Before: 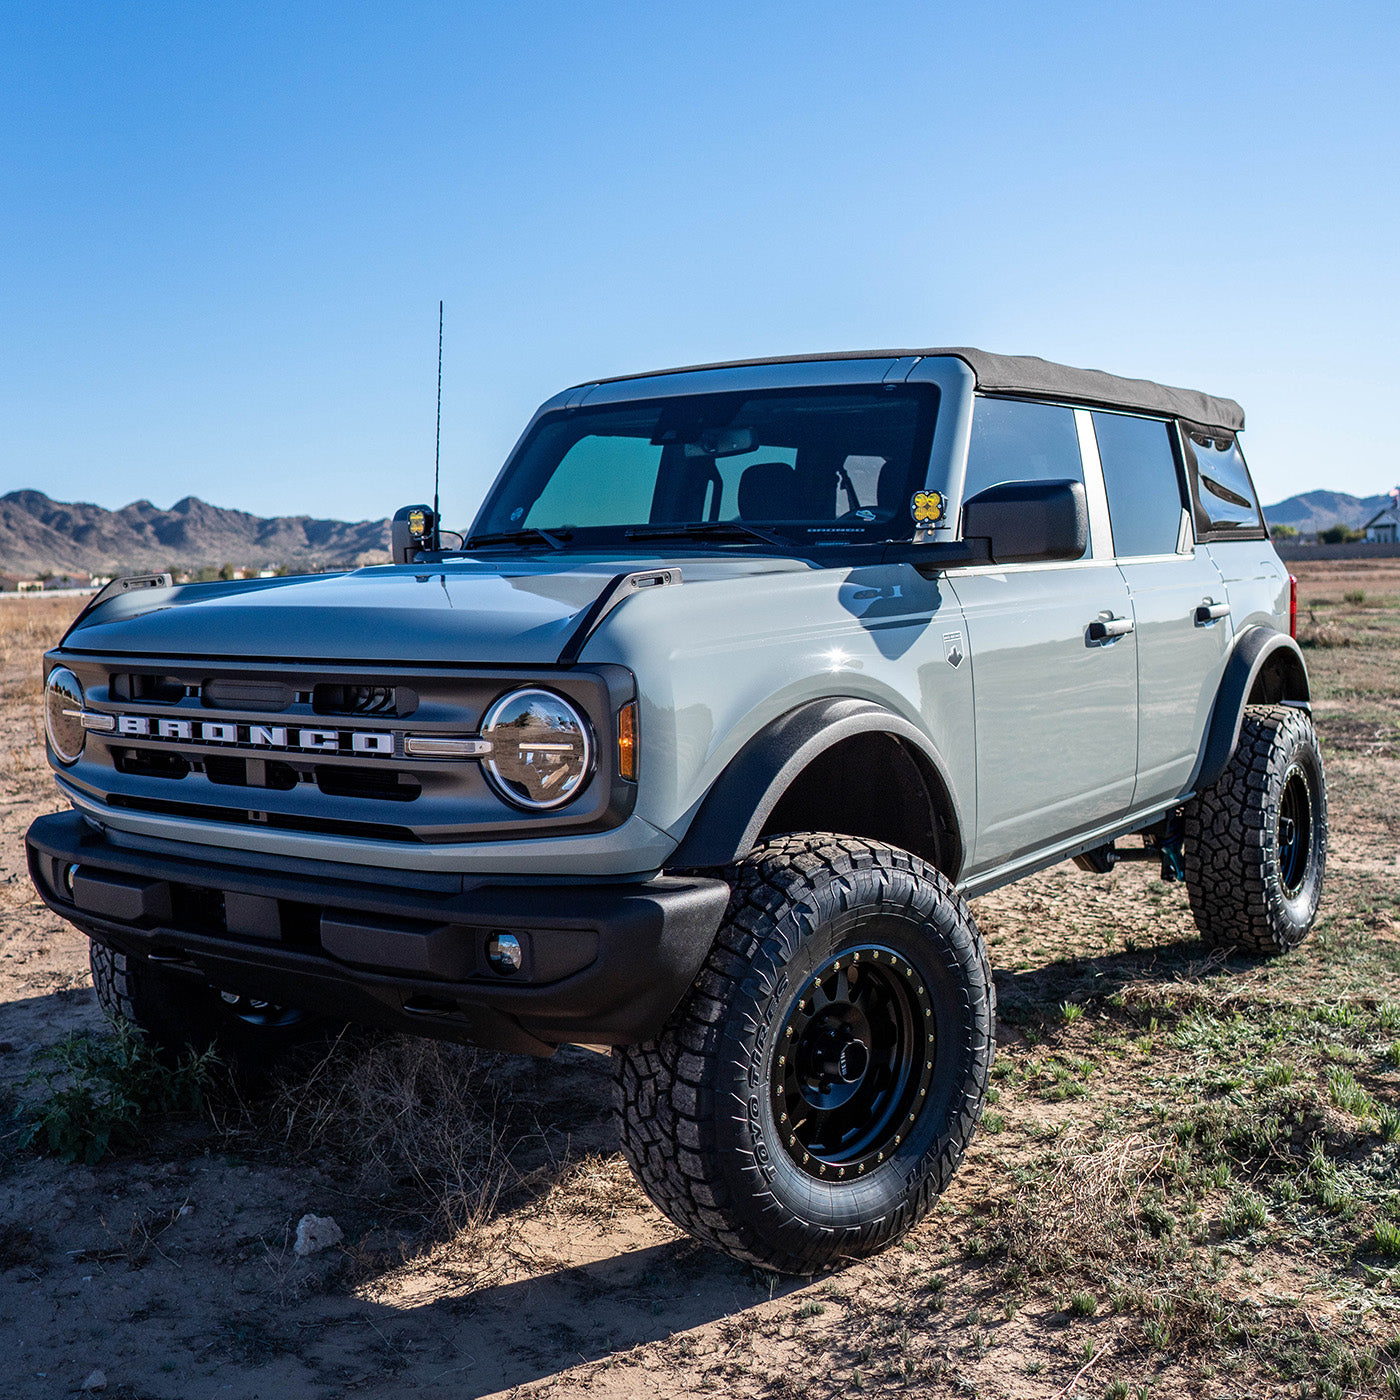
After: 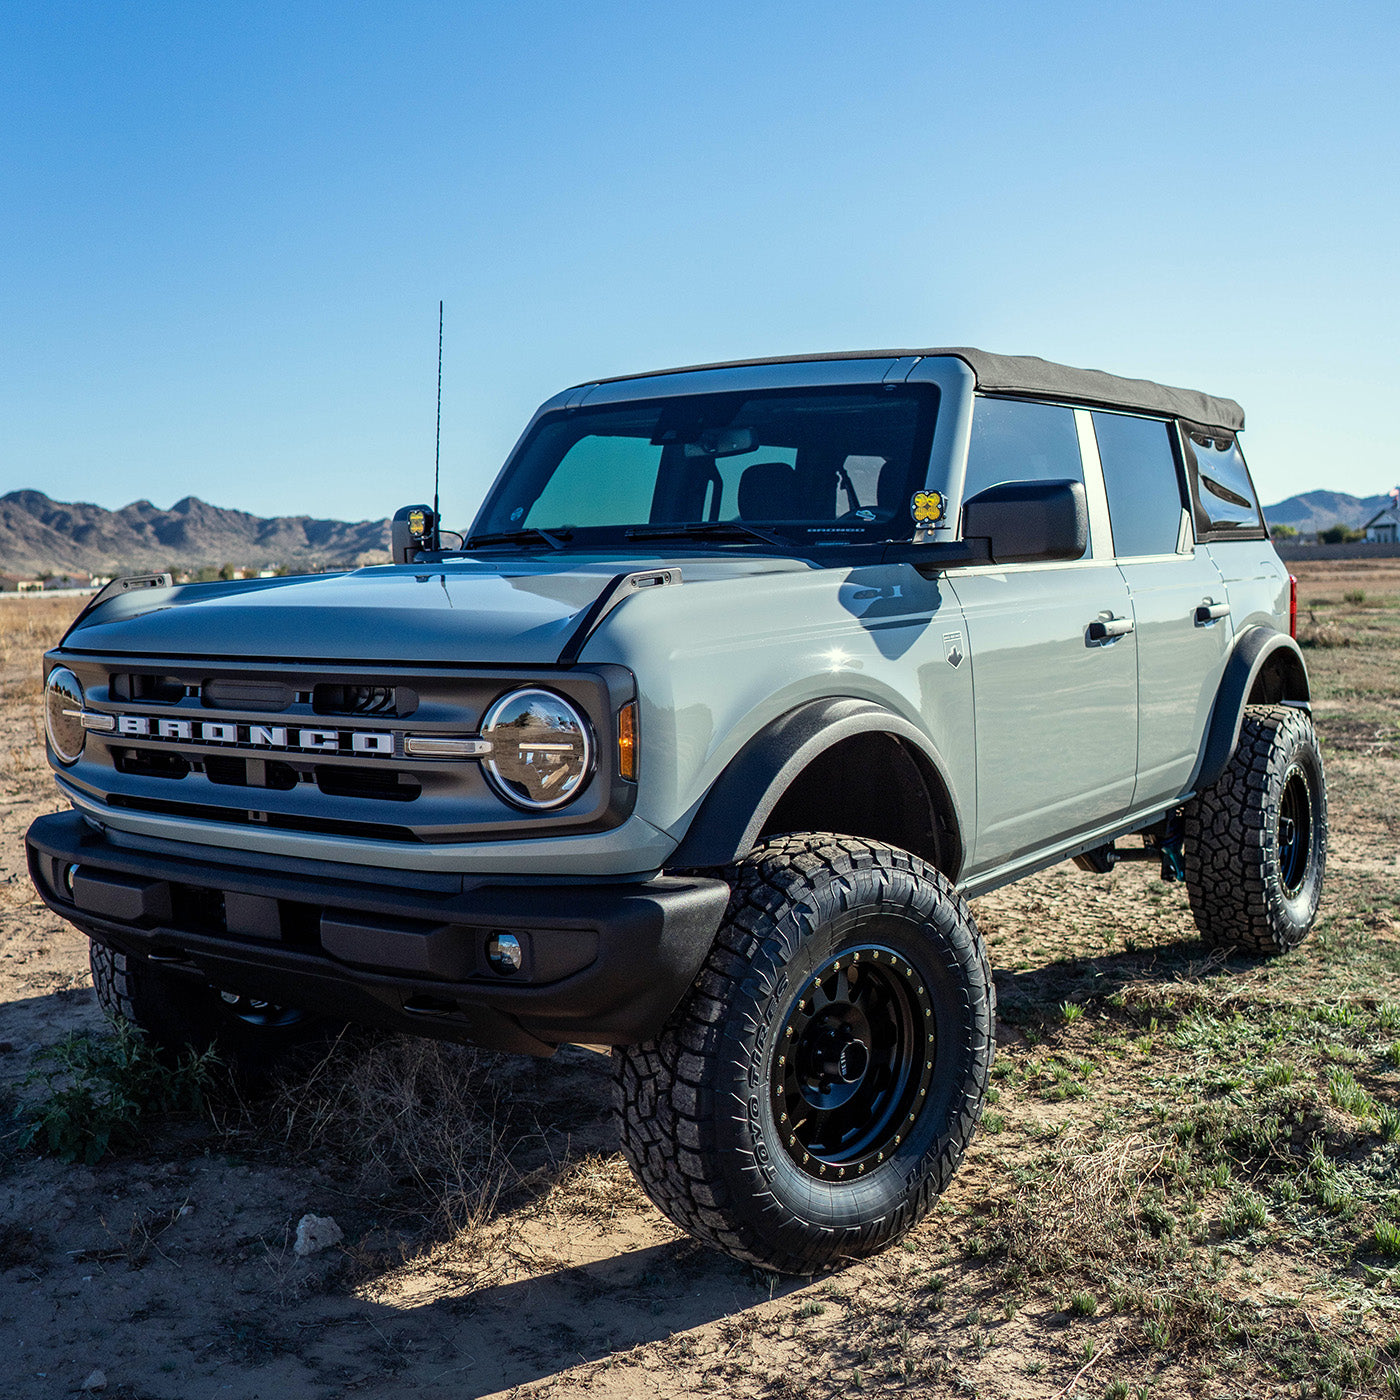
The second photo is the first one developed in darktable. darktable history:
color correction: highlights a* -4.31, highlights b* 6.49
